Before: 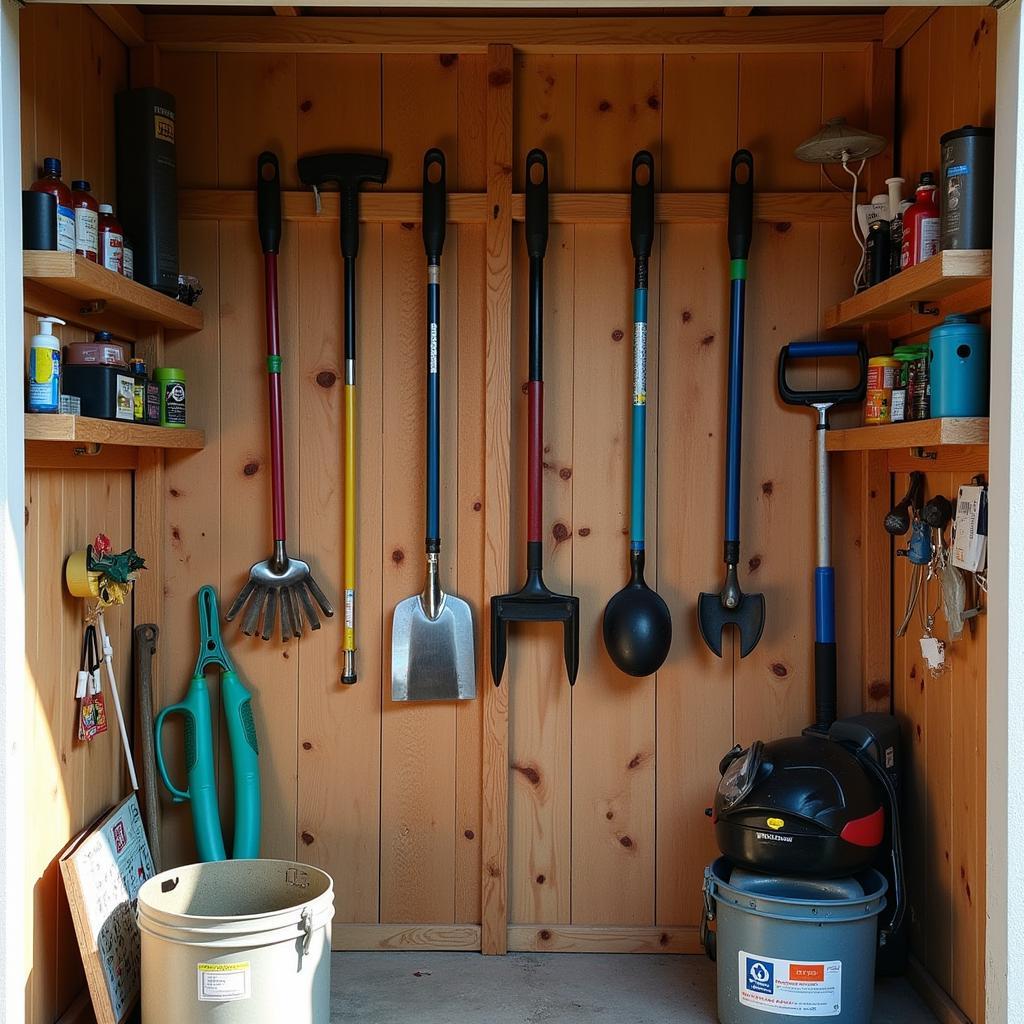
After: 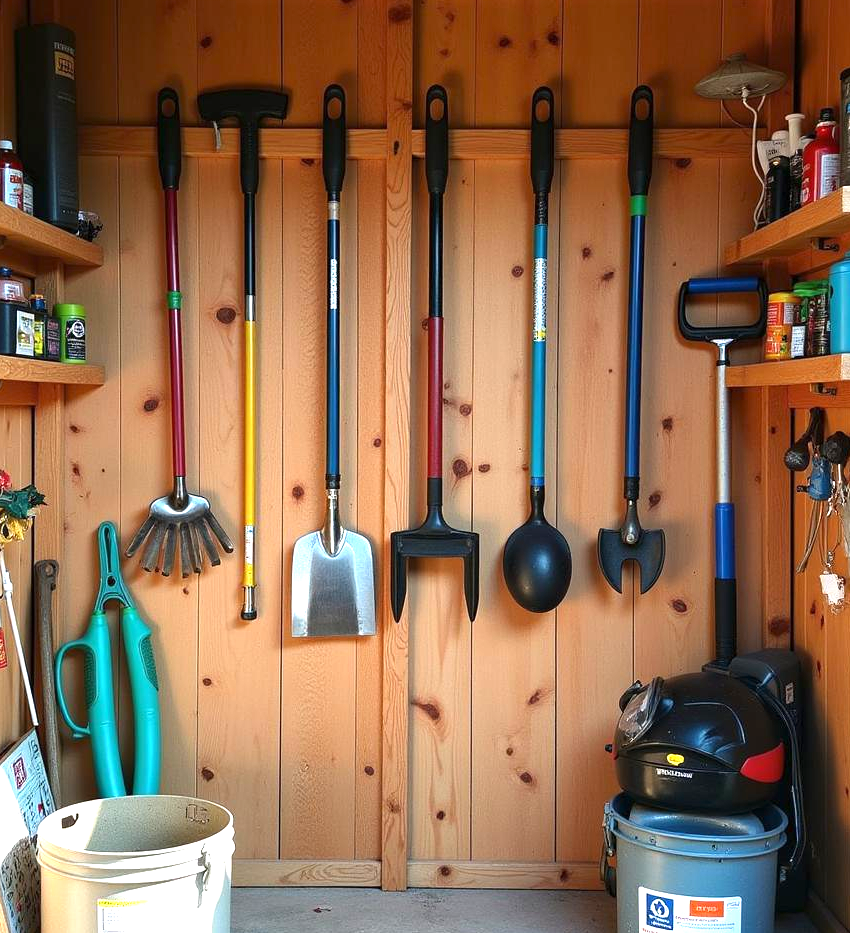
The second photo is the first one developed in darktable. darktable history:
crop: left 9.834%, top 6.276%, right 7.09%, bottom 2.557%
exposure: exposure 1.144 EV, compensate exposure bias true, compensate highlight preservation false
